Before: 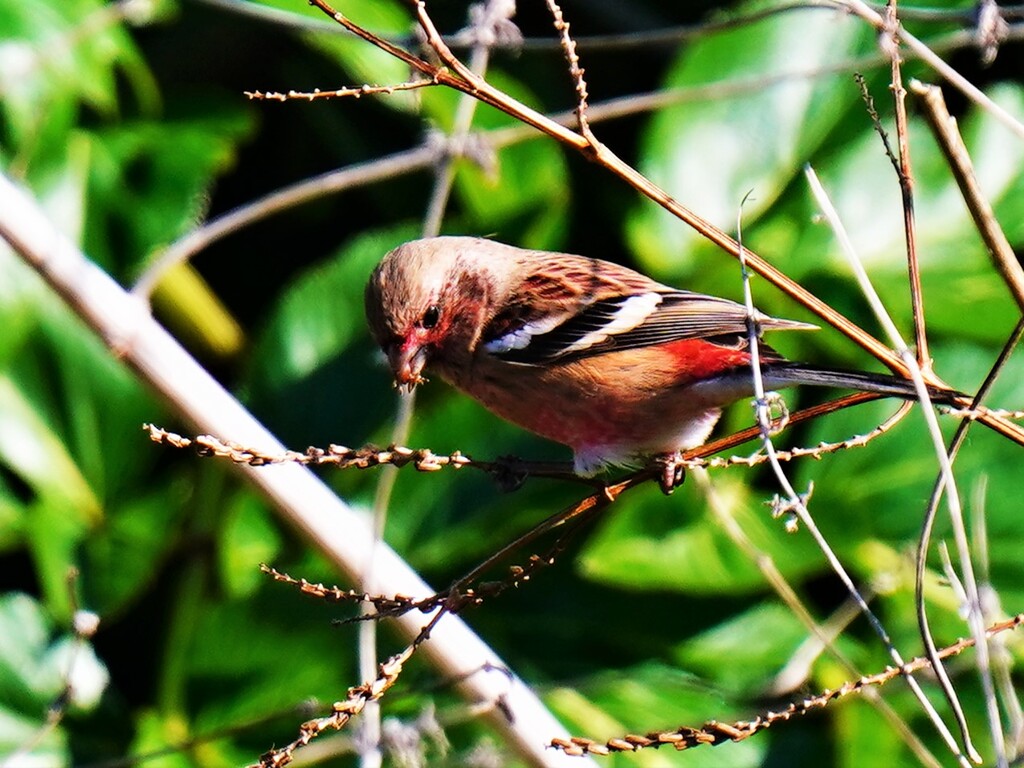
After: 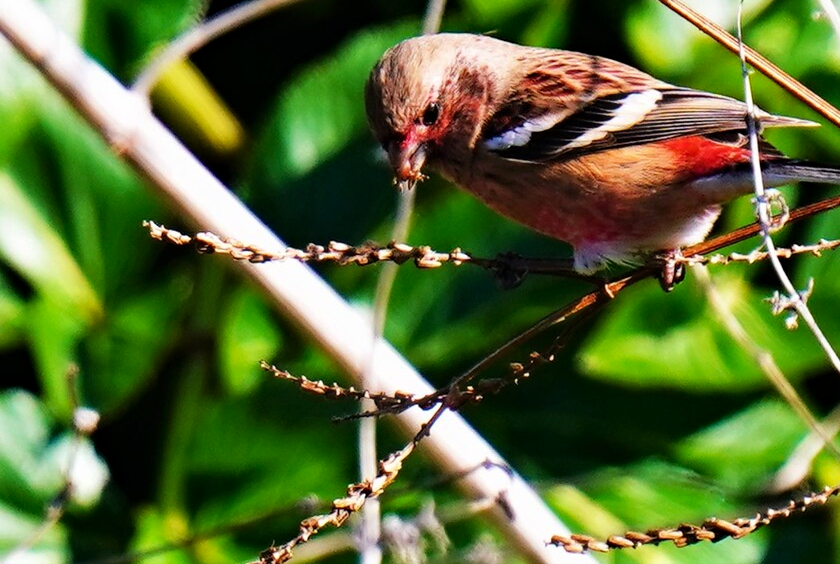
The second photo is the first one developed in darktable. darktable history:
crop: top 26.531%, right 17.959%
haze removal: compatibility mode true, adaptive false
